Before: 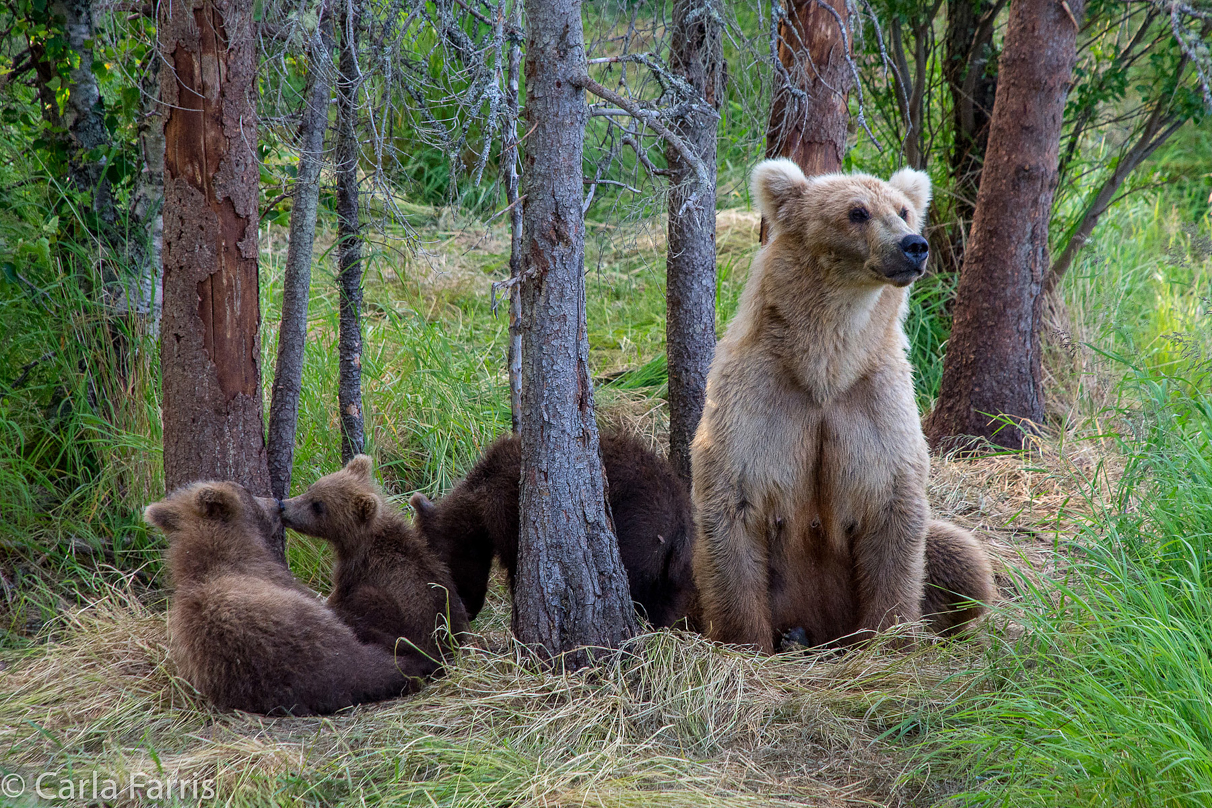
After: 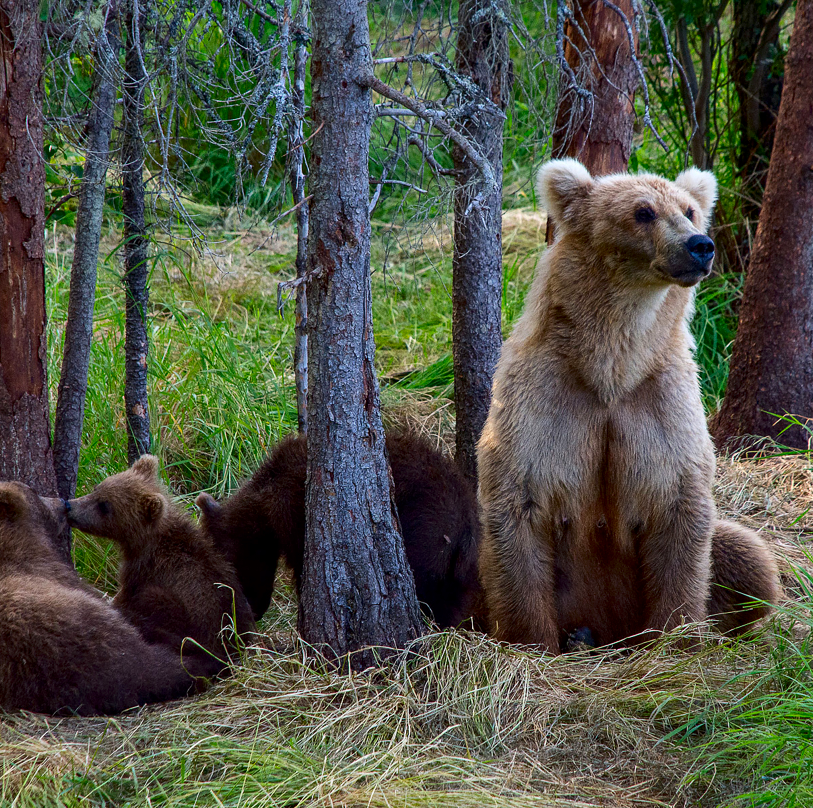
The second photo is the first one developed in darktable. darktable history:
crop and rotate: left 17.663%, right 15.214%
exposure: black level correction 0.002, compensate exposure bias true, compensate highlight preservation false
contrast brightness saturation: contrast 0.117, brightness -0.118, saturation 0.204
